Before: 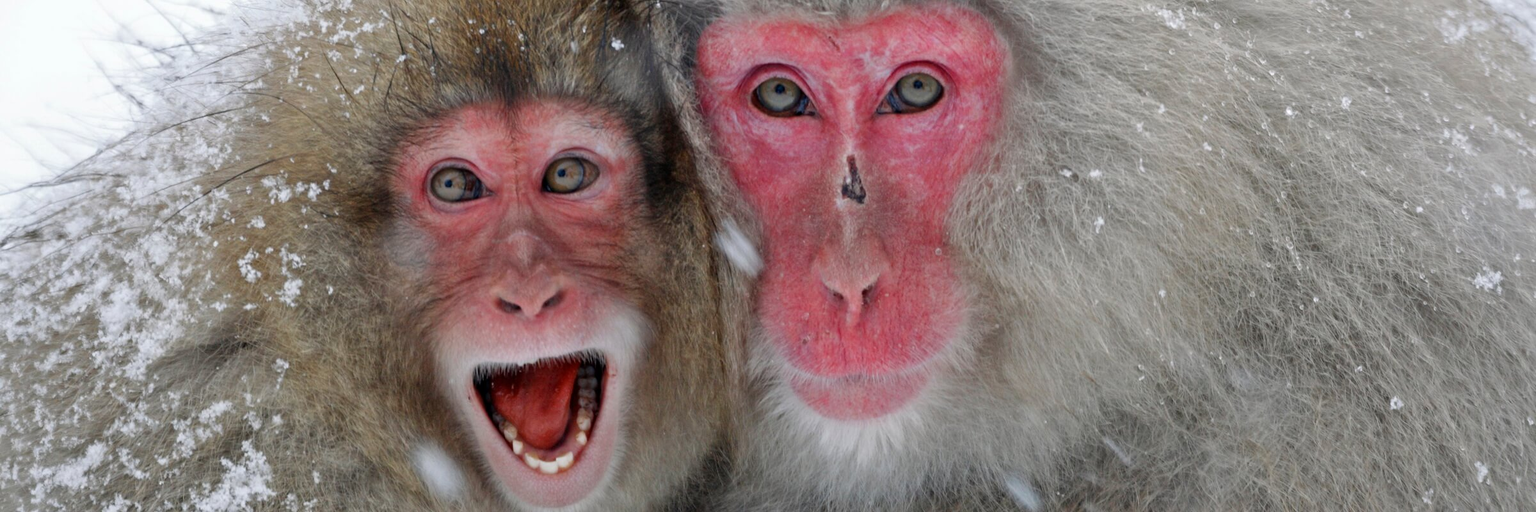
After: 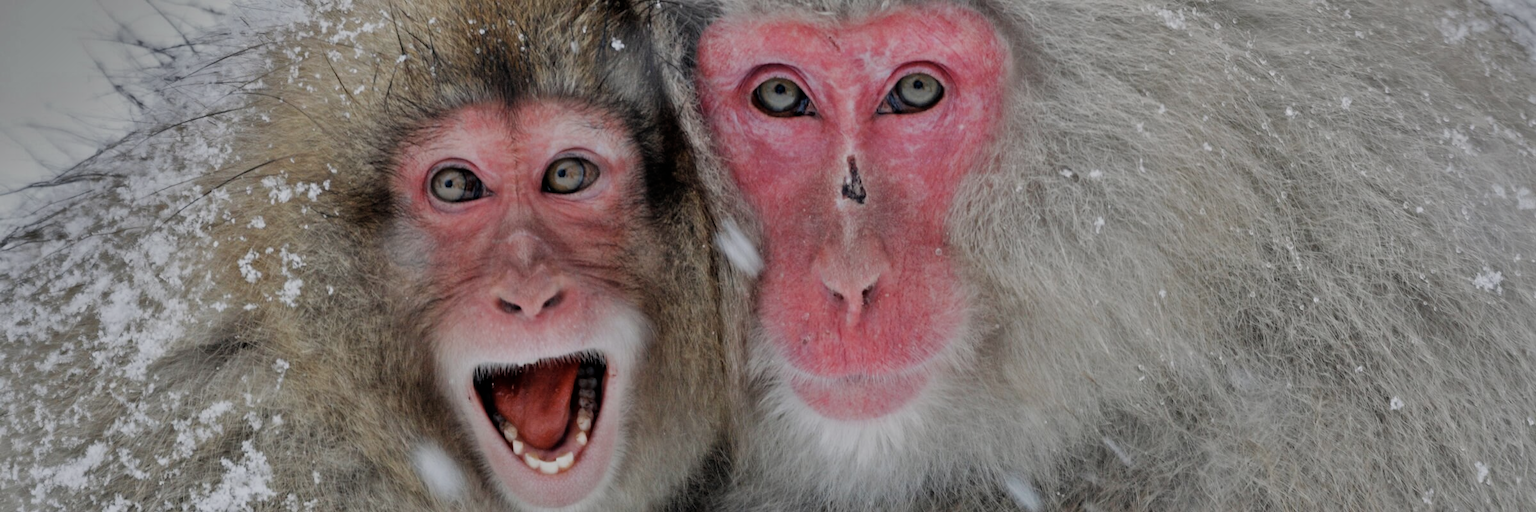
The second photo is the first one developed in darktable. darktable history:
shadows and highlights: shadows 20.91, highlights -82.73, soften with gaussian
filmic rgb: black relative exposure -7.65 EV, white relative exposure 4.56 EV, hardness 3.61, contrast 1.05
color correction: saturation 0.85
